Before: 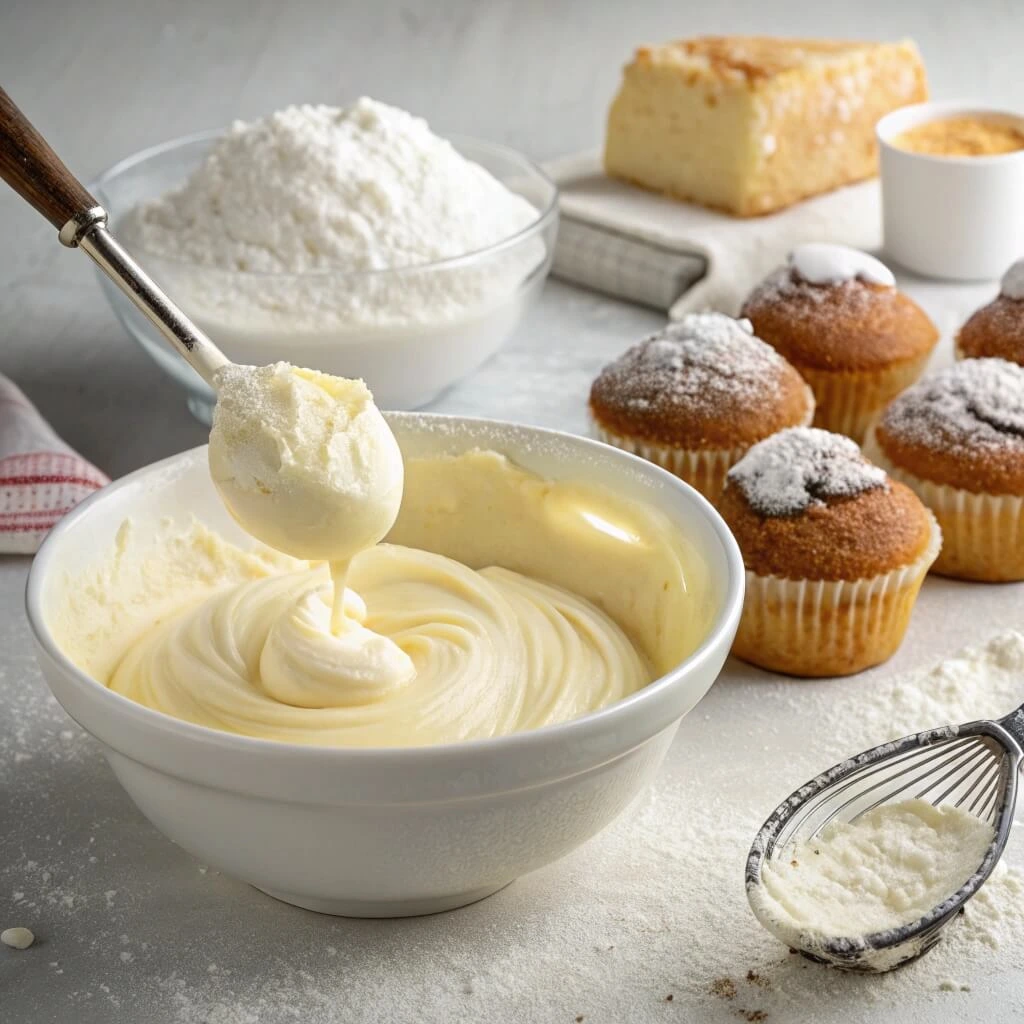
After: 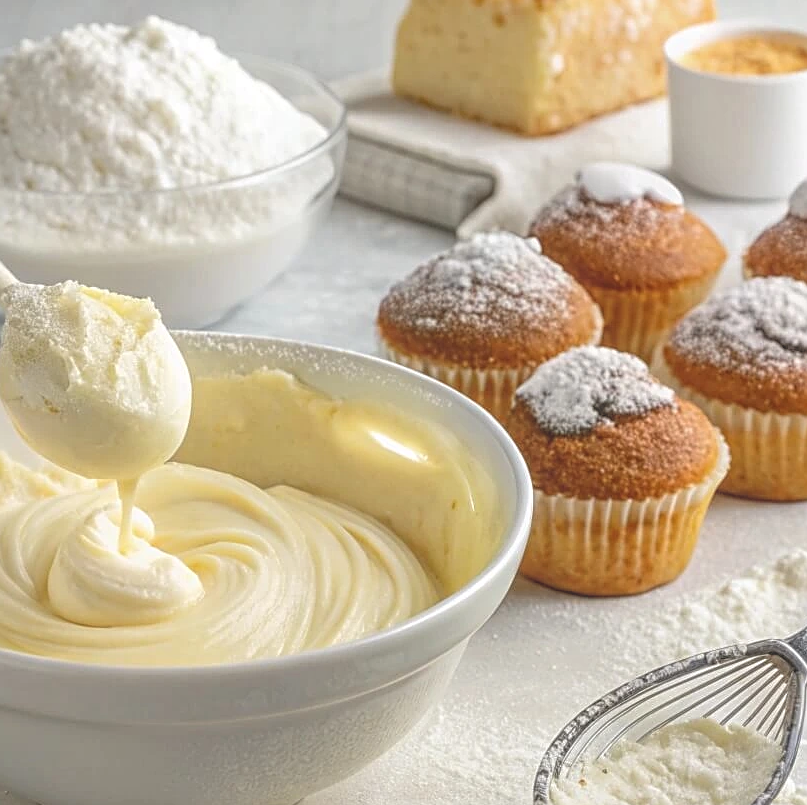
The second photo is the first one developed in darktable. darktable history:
crop and rotate: left 20.74%, top 7.912%, right 0.375%, bottom 13.378%
sharpen: on, module defaults
local contrast: highlights 73%, shadows 15%, midtone range 0.197
